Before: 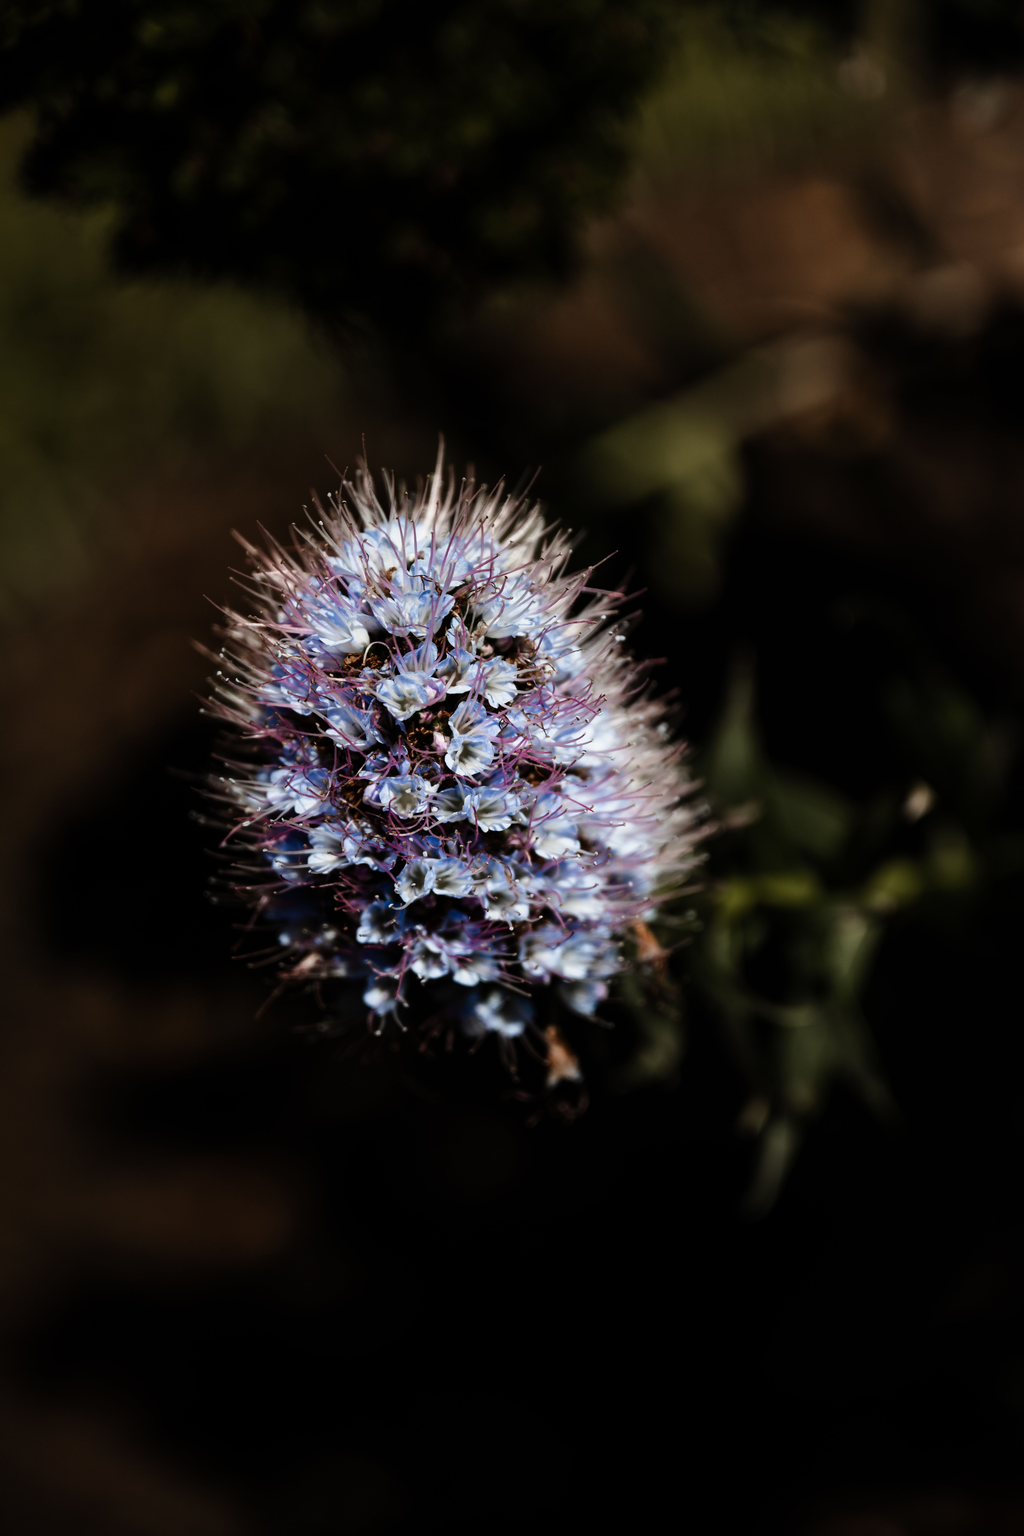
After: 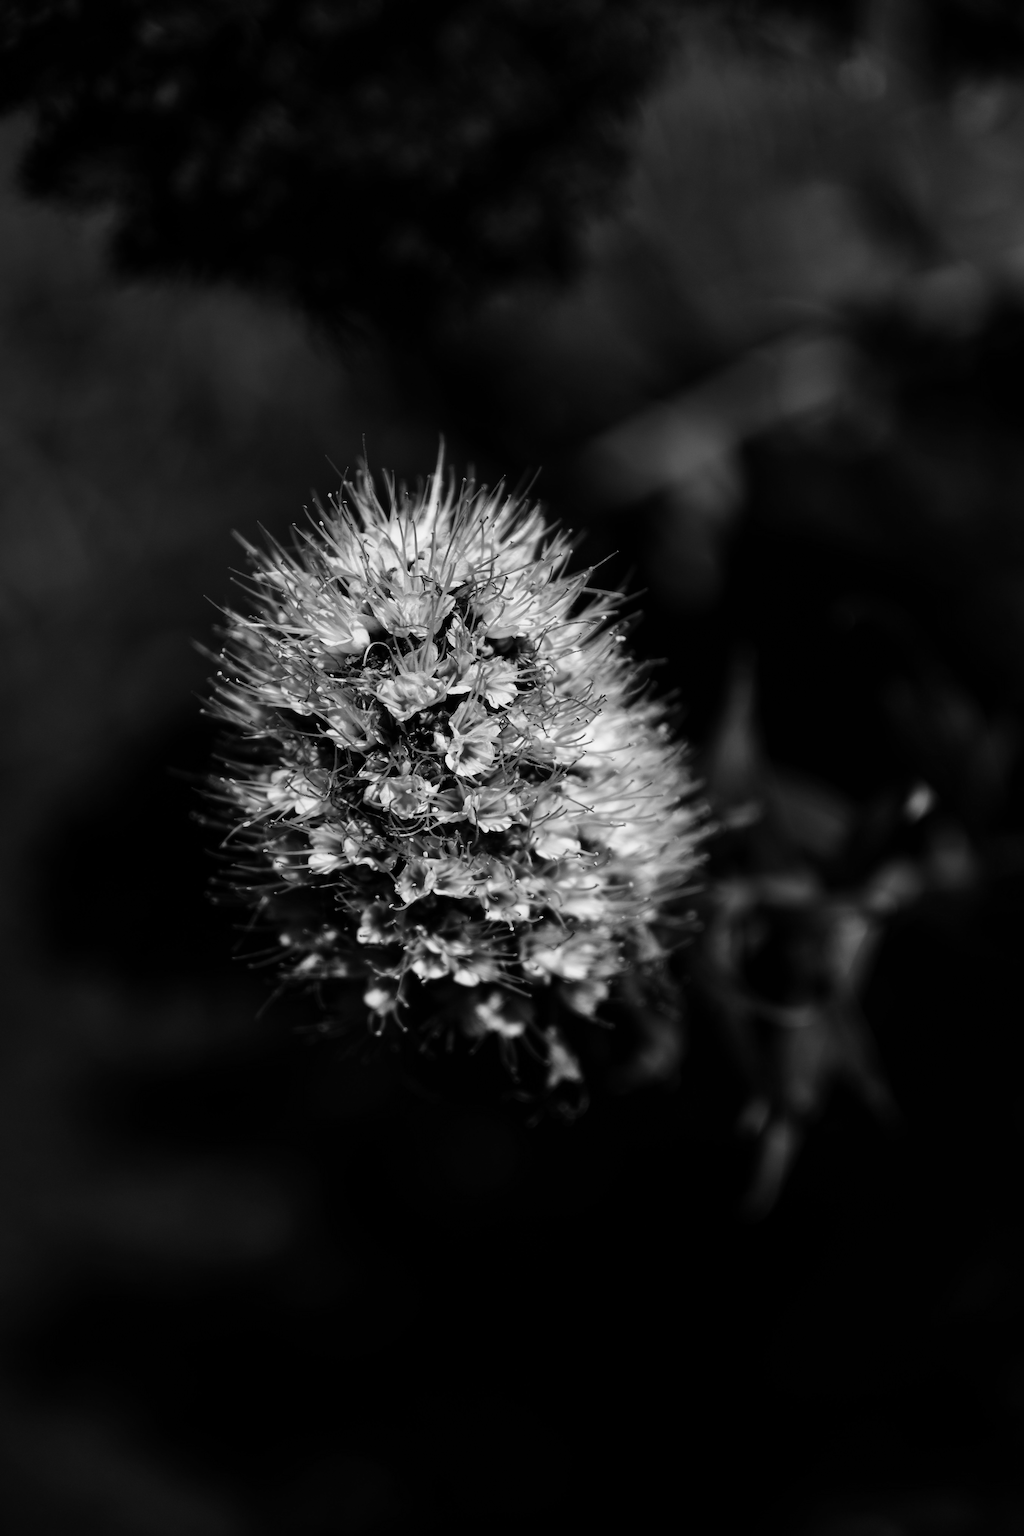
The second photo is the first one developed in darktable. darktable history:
sharpen: radius 5.325, amount 0.312, threshold 26.433
monochrome: on, module defaults
